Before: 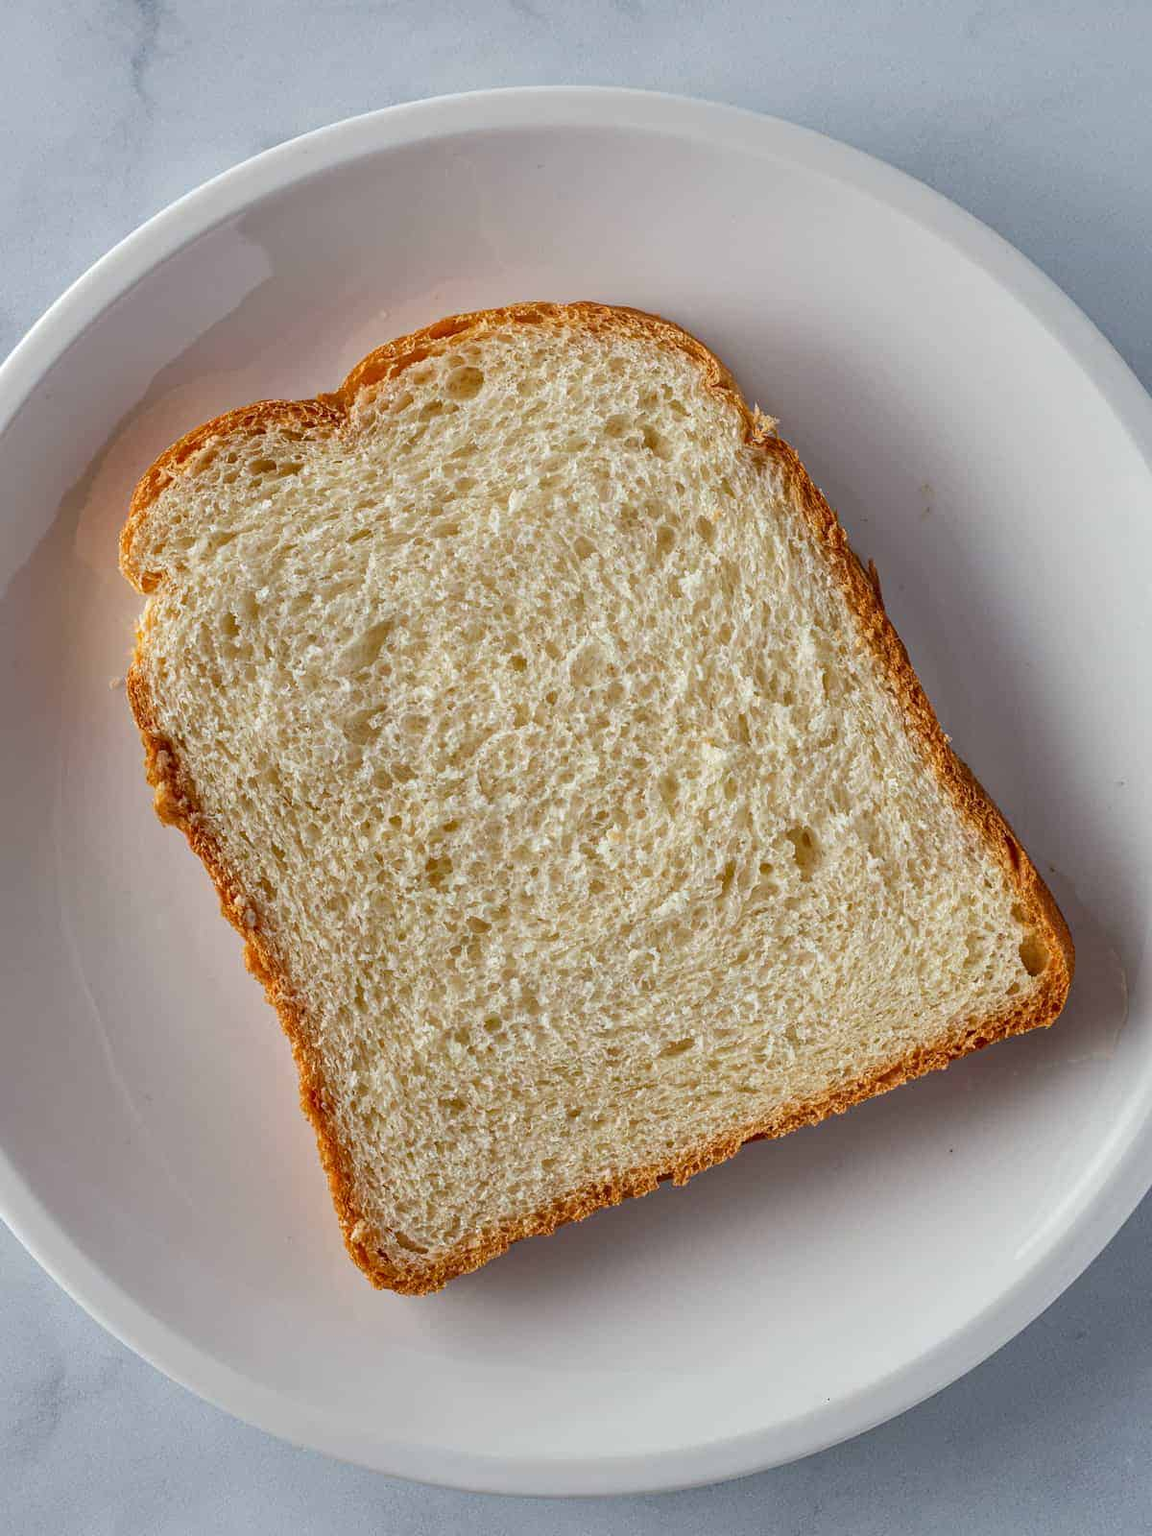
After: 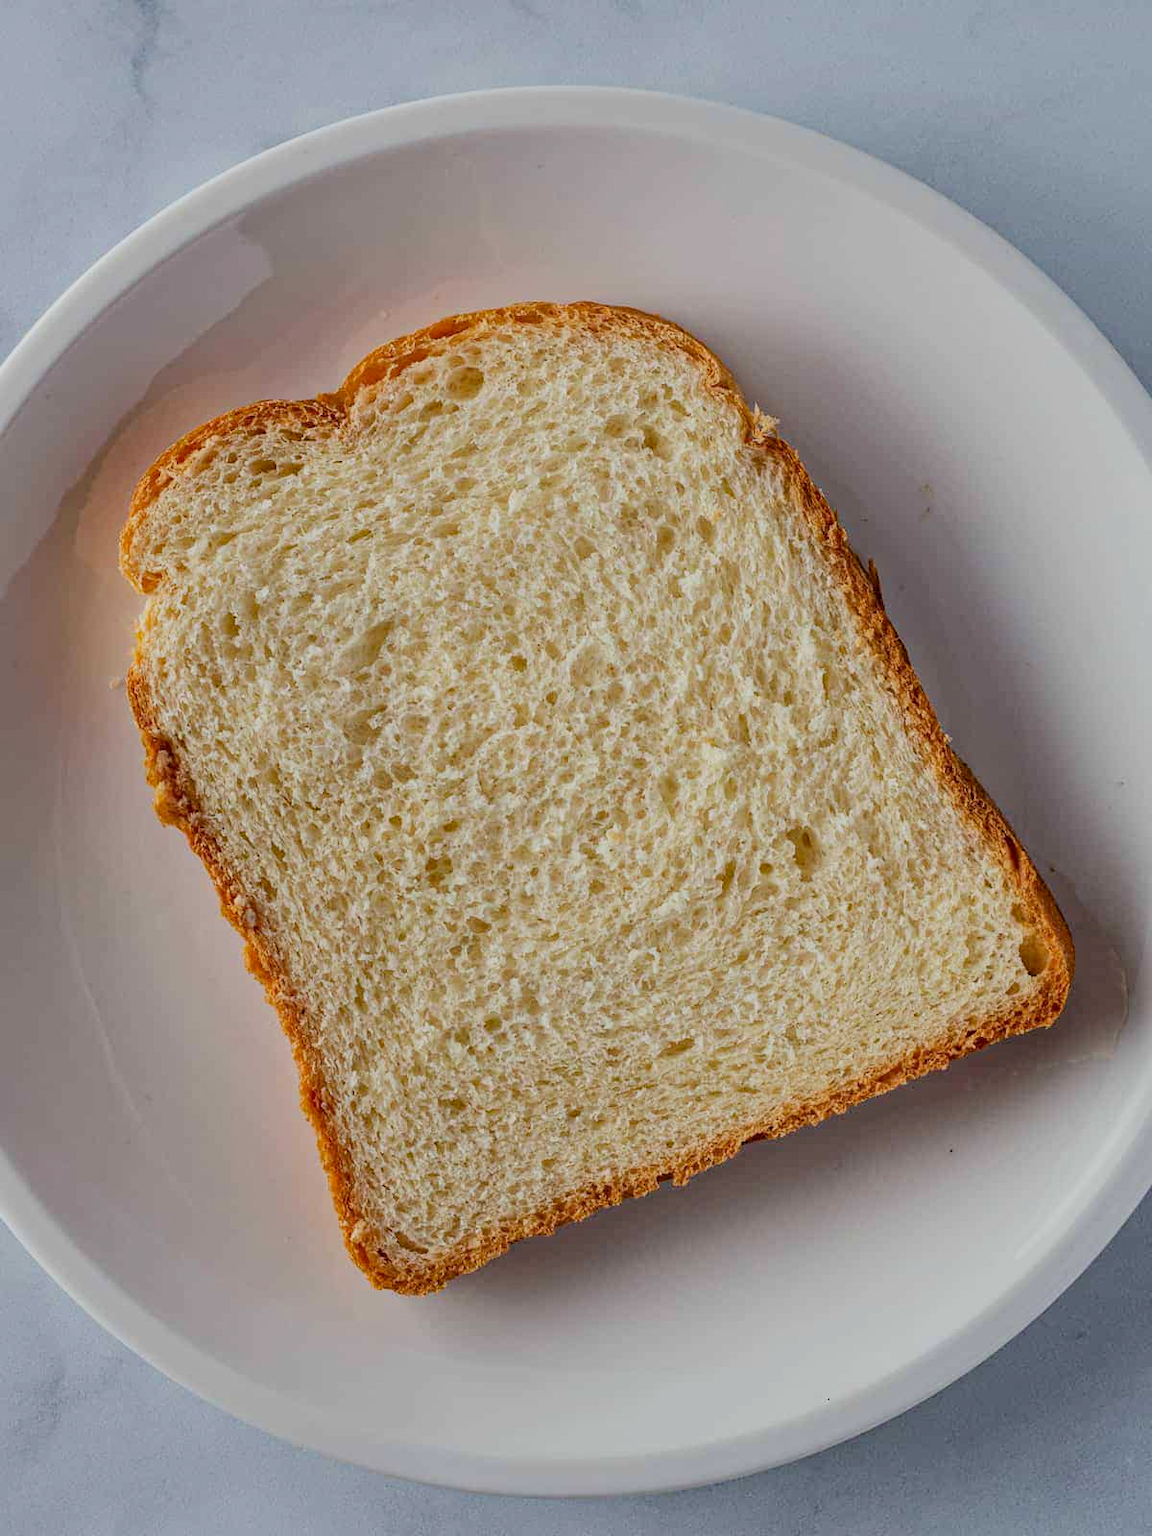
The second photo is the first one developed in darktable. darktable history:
filmic rgb: black relative exposure -7.65 EV, white relative exposure 4.56 EV, hardness 3.61, color science v6 (2022)
haze removal: compatibility mode true, adaptive false
